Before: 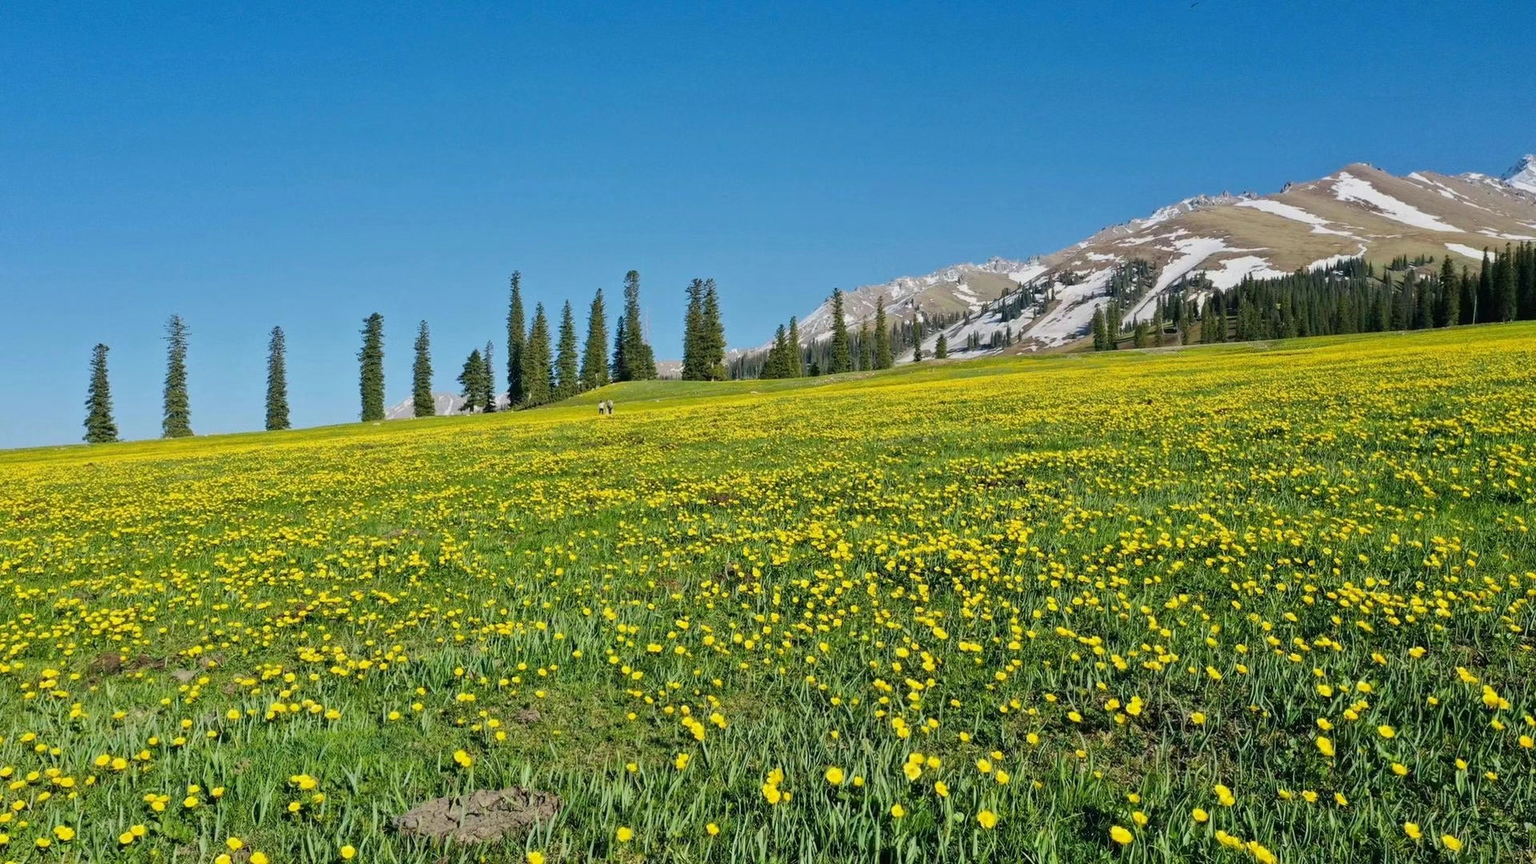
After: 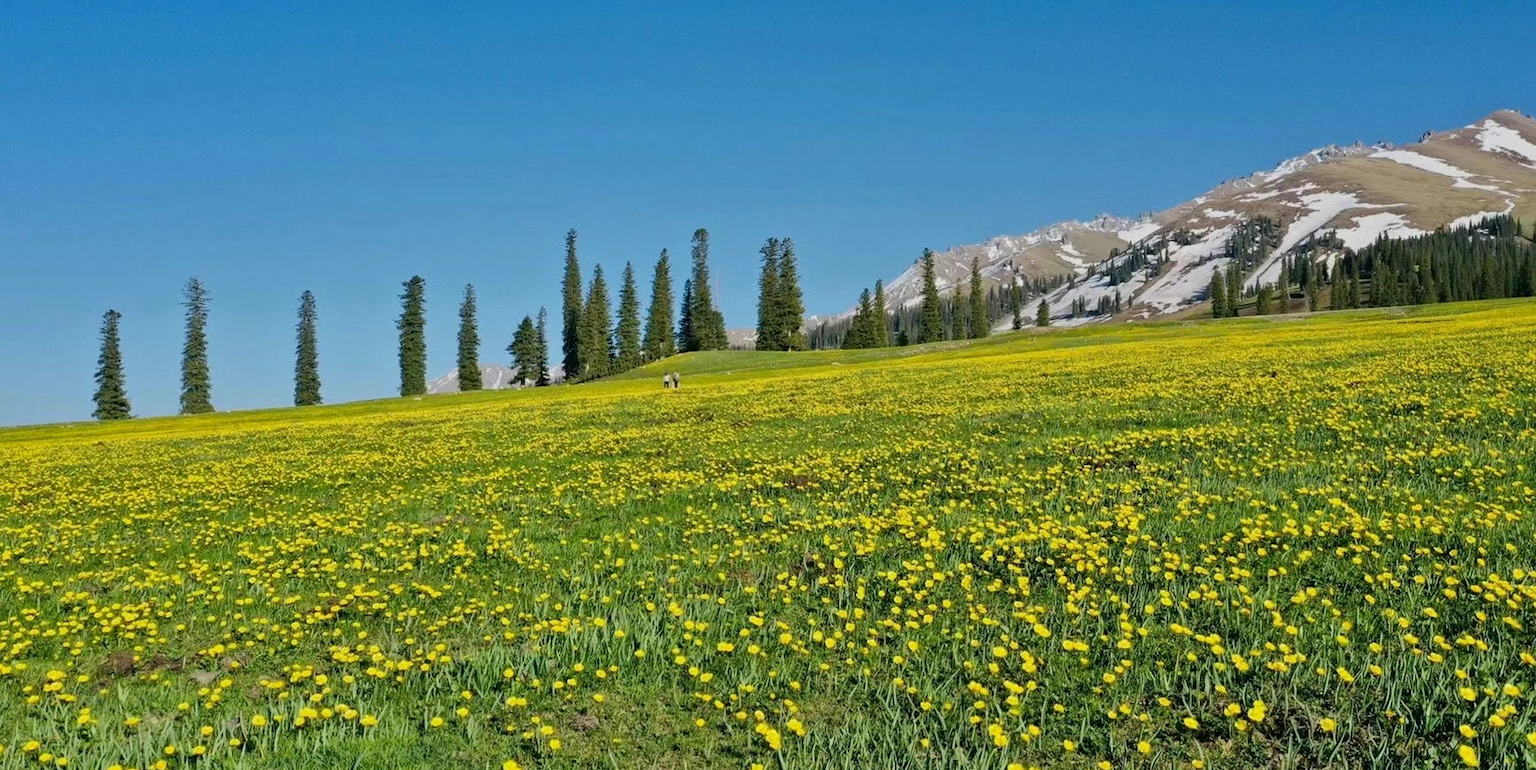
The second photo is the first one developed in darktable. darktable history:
shadows and highlights: highlights color adjustment 0%, low approximation 0.01, soften with gaussian
exposure: black level correction 0.002, exposure -0.1 EV, compensate highlight preservation false
crop: top 7.49%, right 9.717%, bottom 11.943%
